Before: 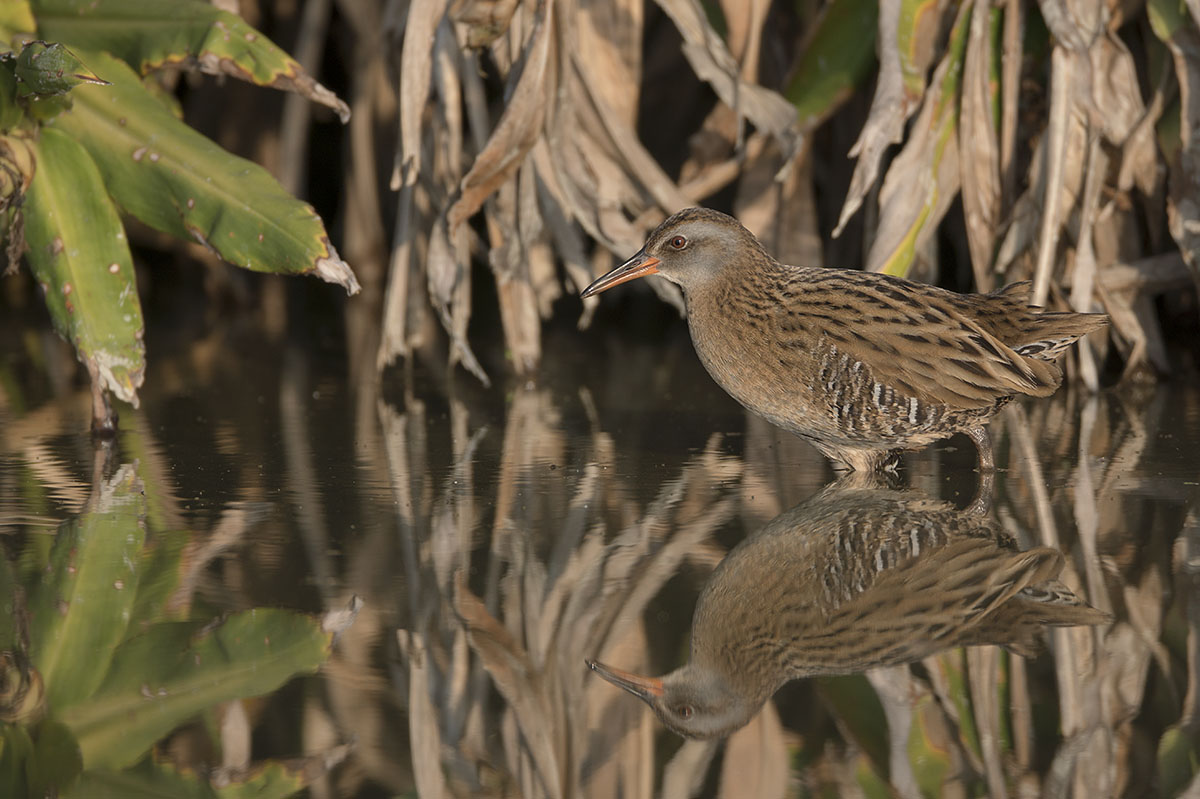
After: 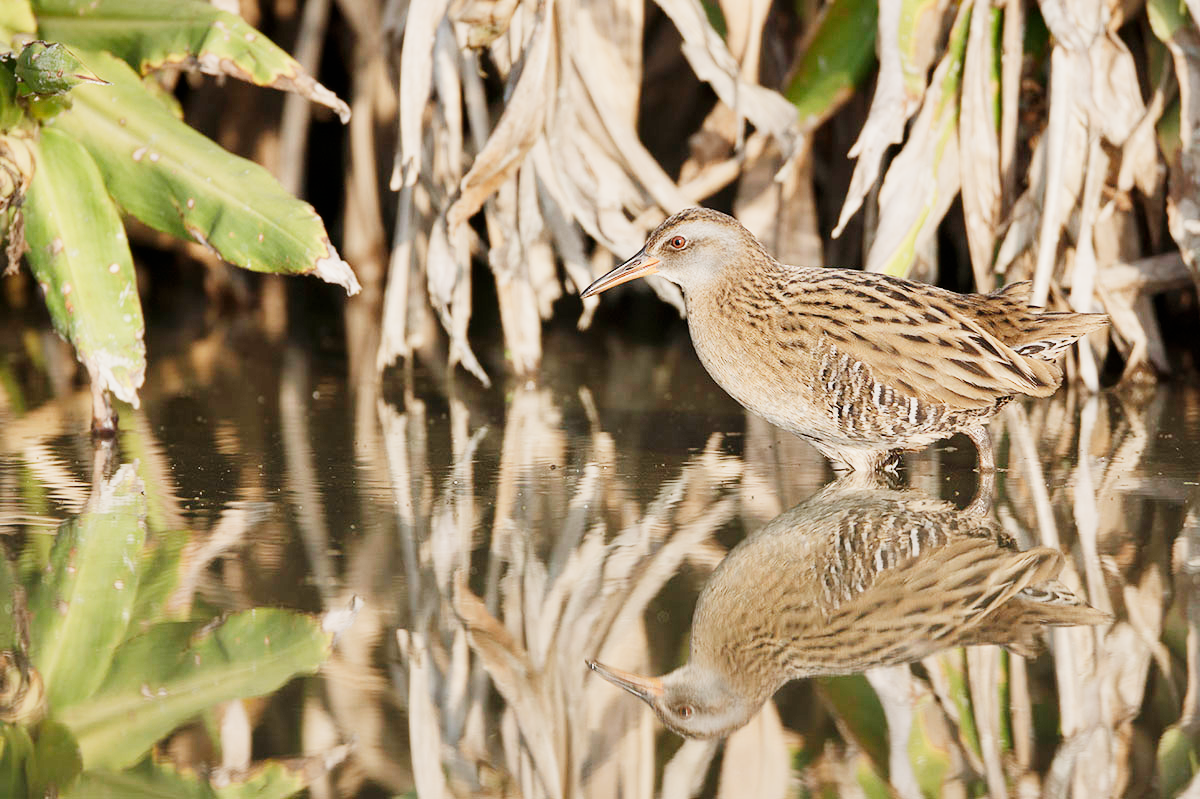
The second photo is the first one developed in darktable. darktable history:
shadows and highlights: shadows 49, highlights -41, soften with gaussian
exposure: black level correction 0, exposure 1.2 EV, compensate exposure bias true, compensate highlight preservation false
sigmoid: skew -0.2, preserve hue 0%, red attenuation 0.1, red rotation 0.035, green attenuation 0.1, green rotation -0.017, blue attenuation 0.15, blue rotation -0.052, base primaries Rec2020
